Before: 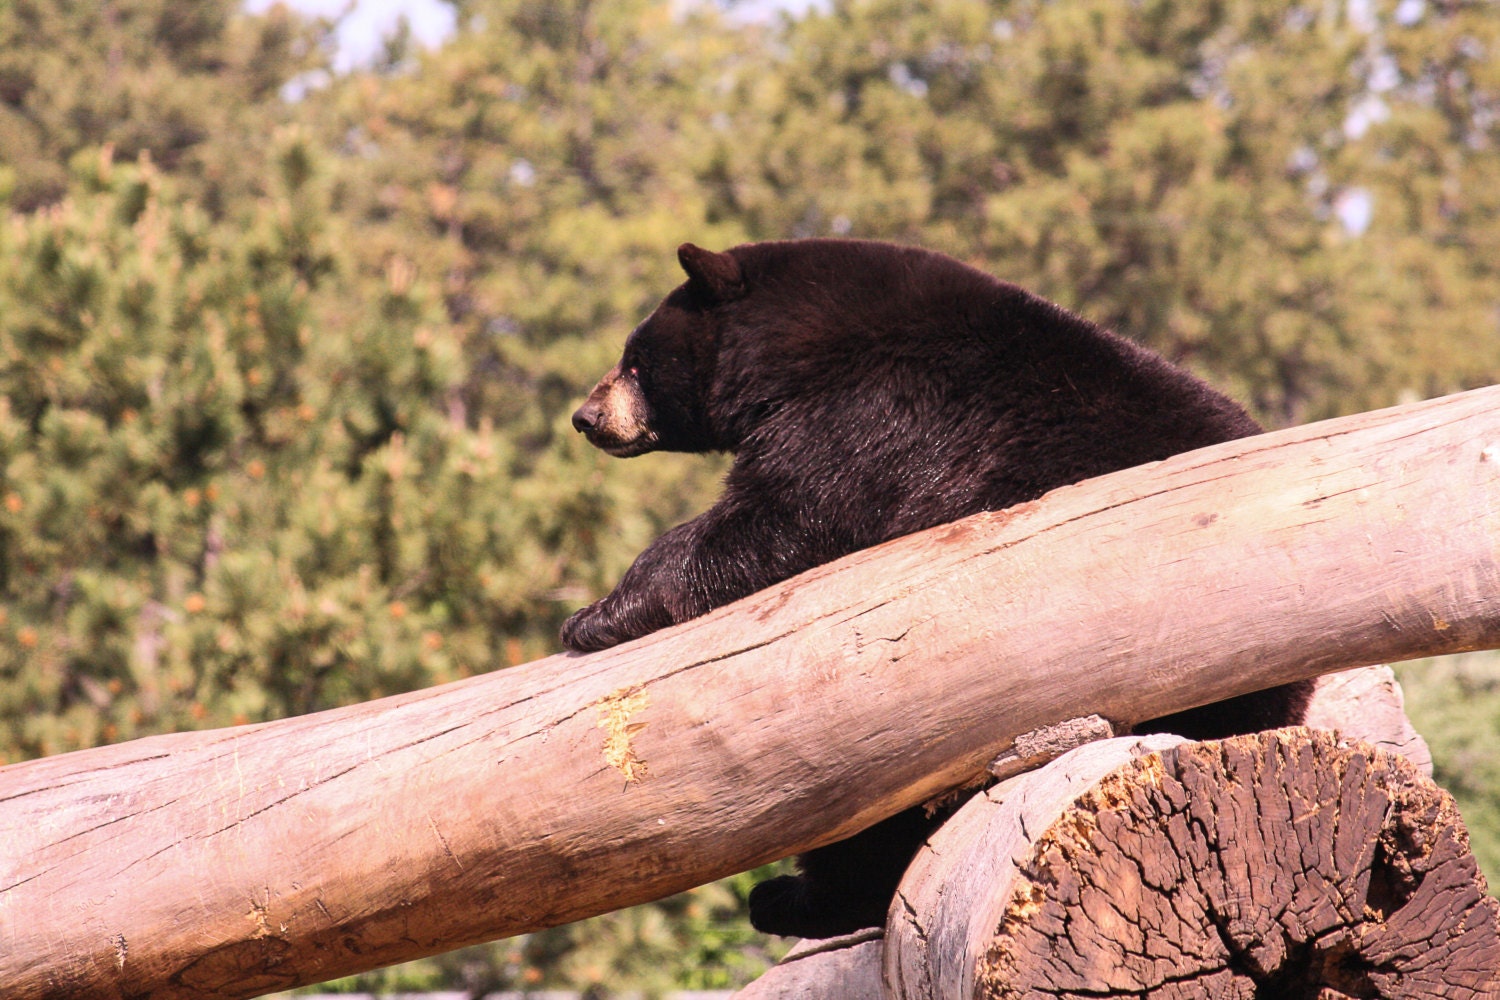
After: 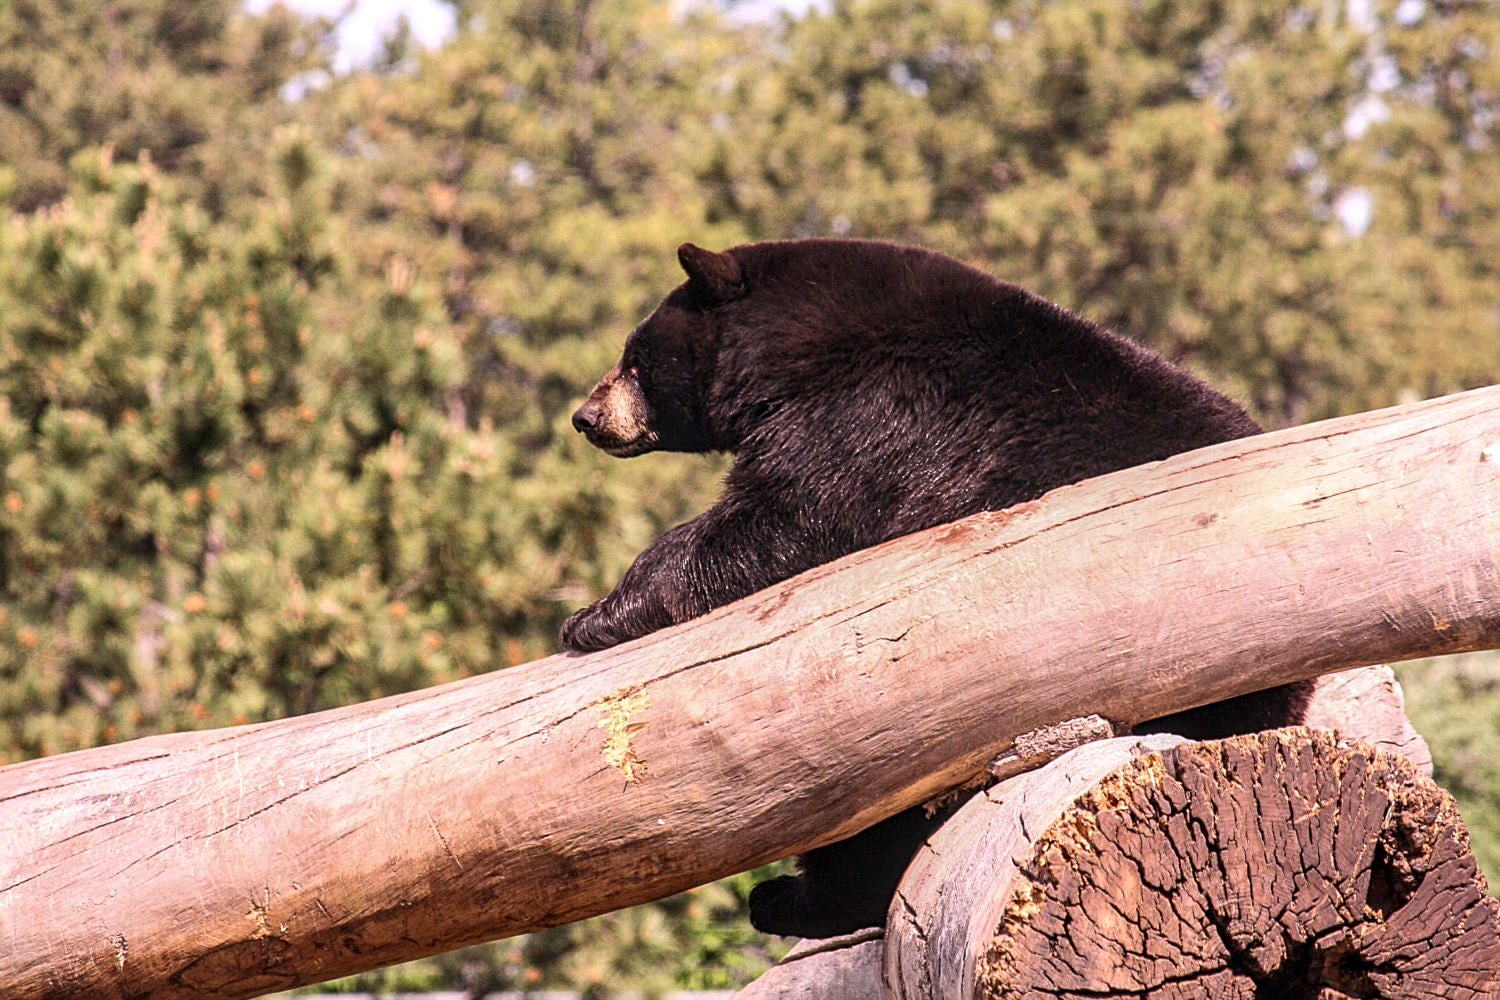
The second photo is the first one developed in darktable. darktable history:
sharpen: radius 2.167, amount 0.381, threshold 0
local contrast: detail 130%
